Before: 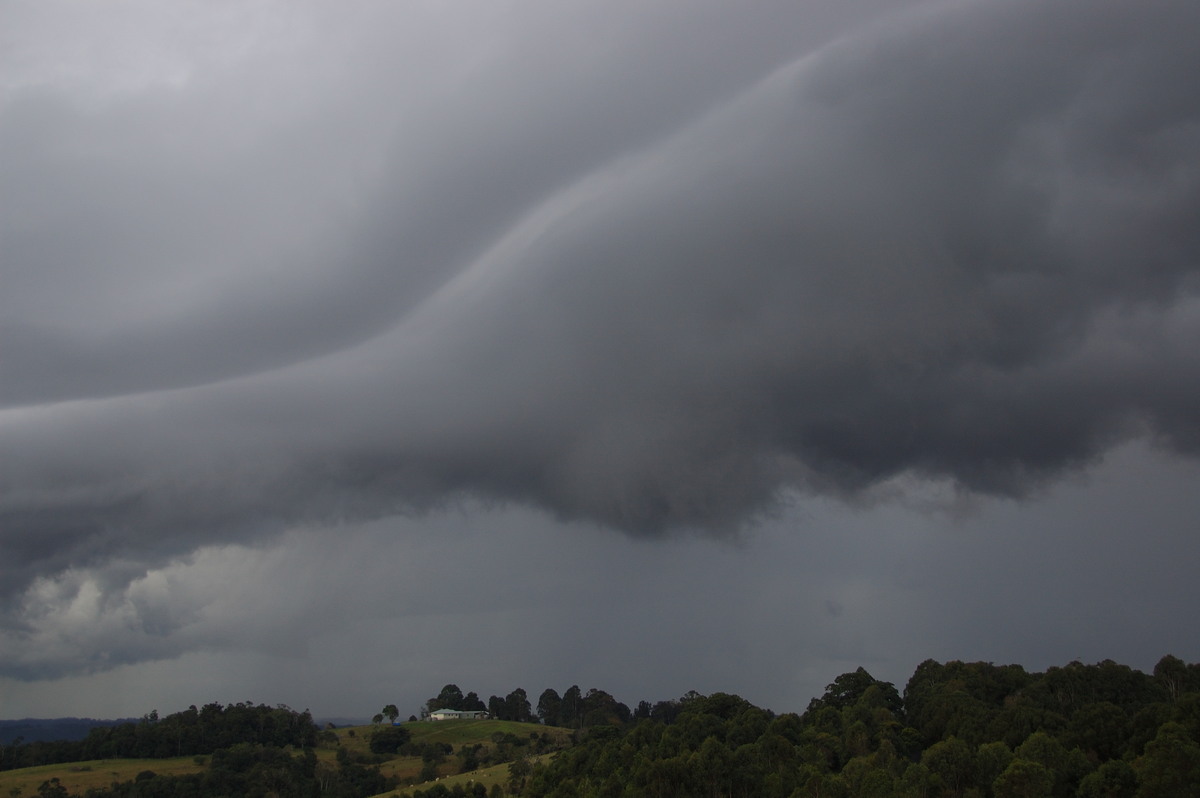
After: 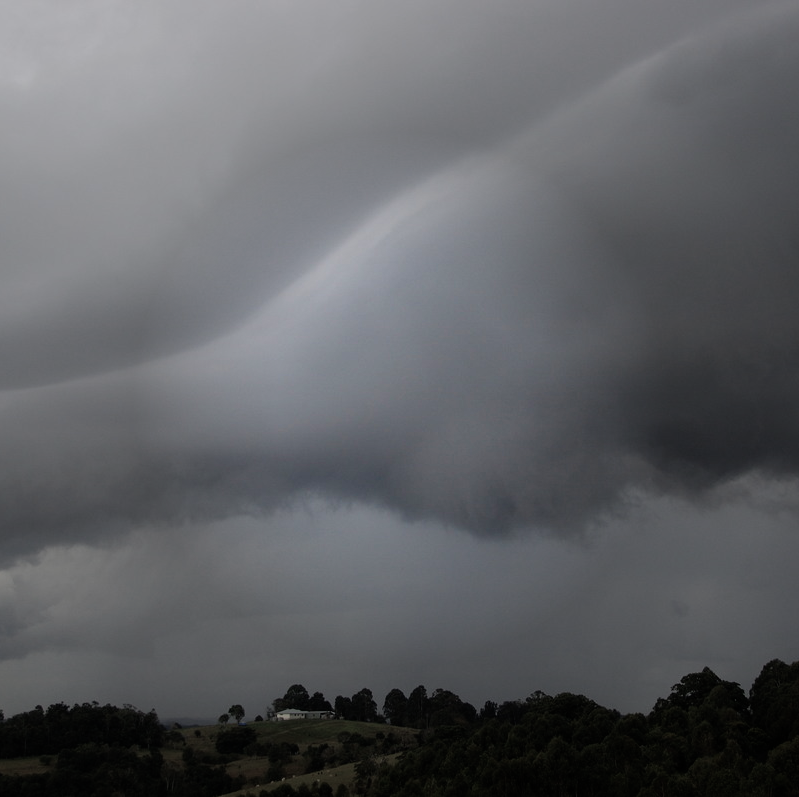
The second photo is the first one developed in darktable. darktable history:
tone equalizer: -8 EV -0.772 EV, -7 EV -0.698 EV, -6 EV -0.618 EV, -5 EV -0.416 EV, -3 EV 0.401 EV, -2 EV 0.6 EV, -1 EV 0.697 EV, +0 EV 0.725 EV
crop and rotate: left 12.836%, right 20.568%
vignetting: fall-off start 31.15%, fall-off radius 35.74%
